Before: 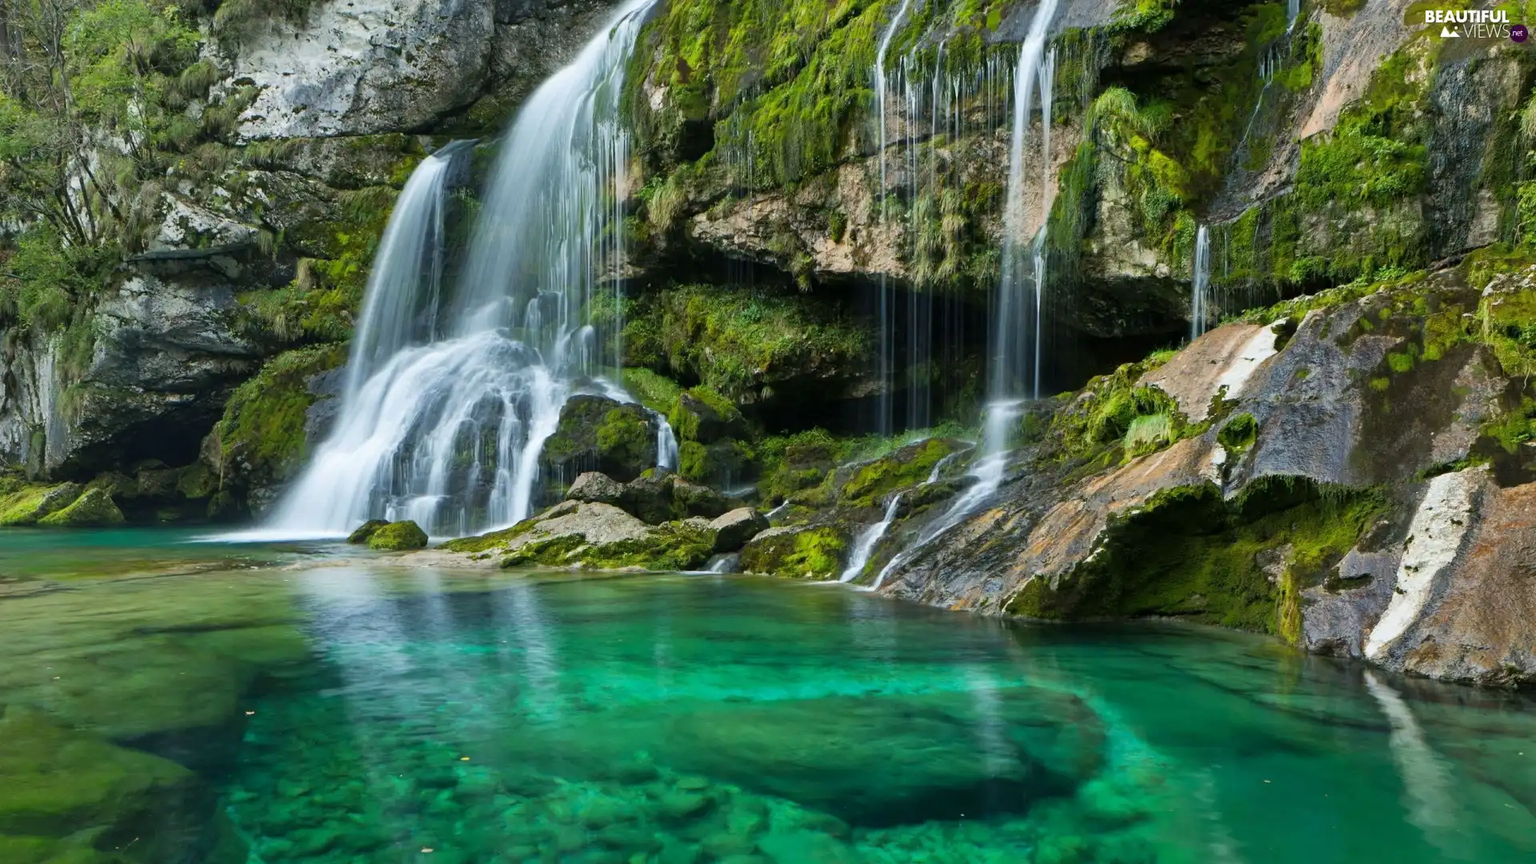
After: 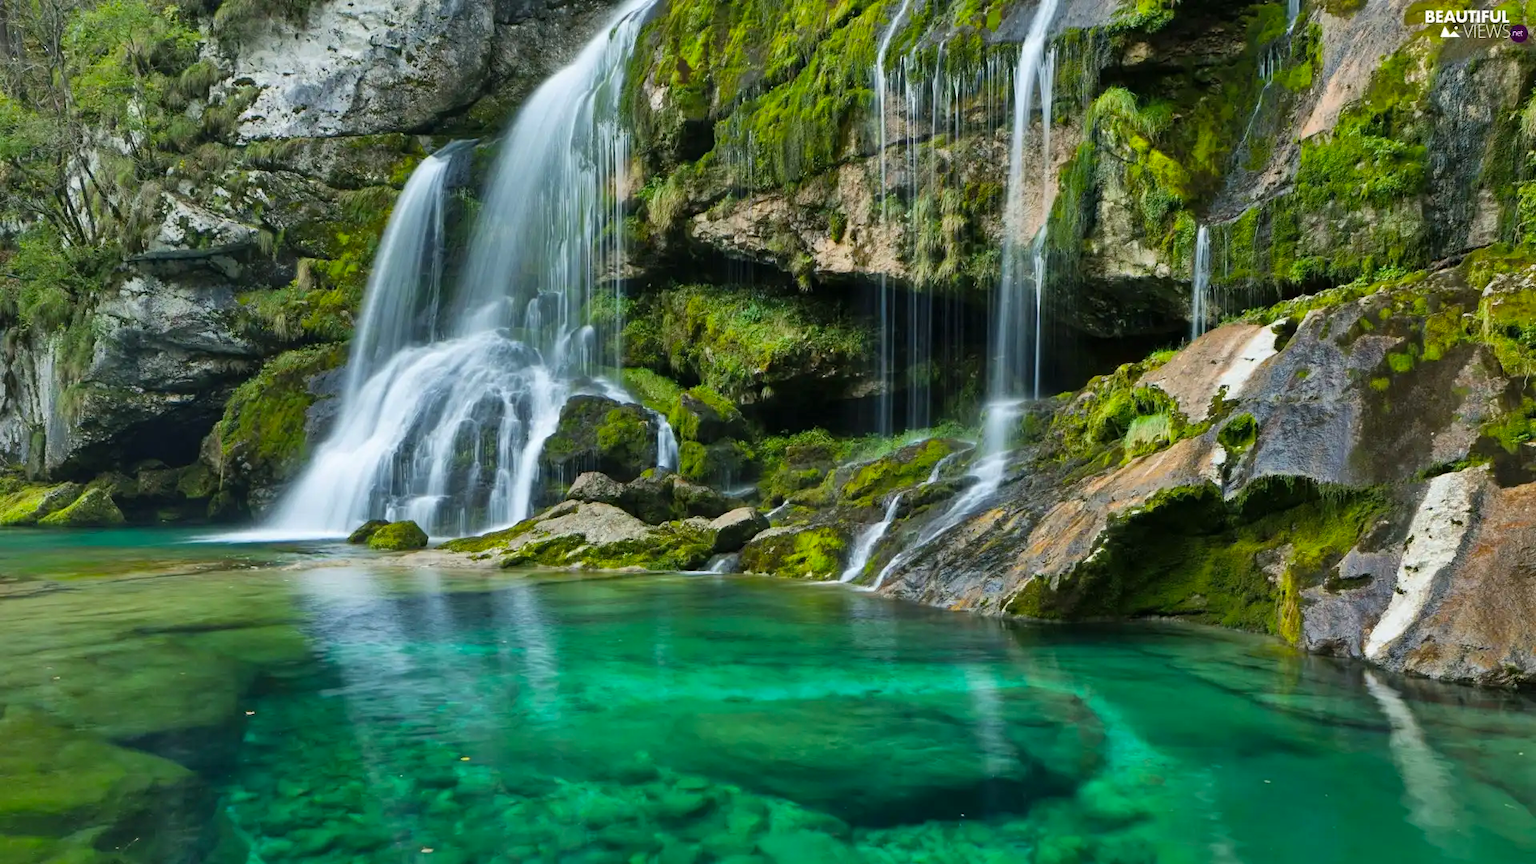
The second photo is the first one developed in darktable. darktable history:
color balance: output saturation 110%
shadows and highlights: soften with gaussian
